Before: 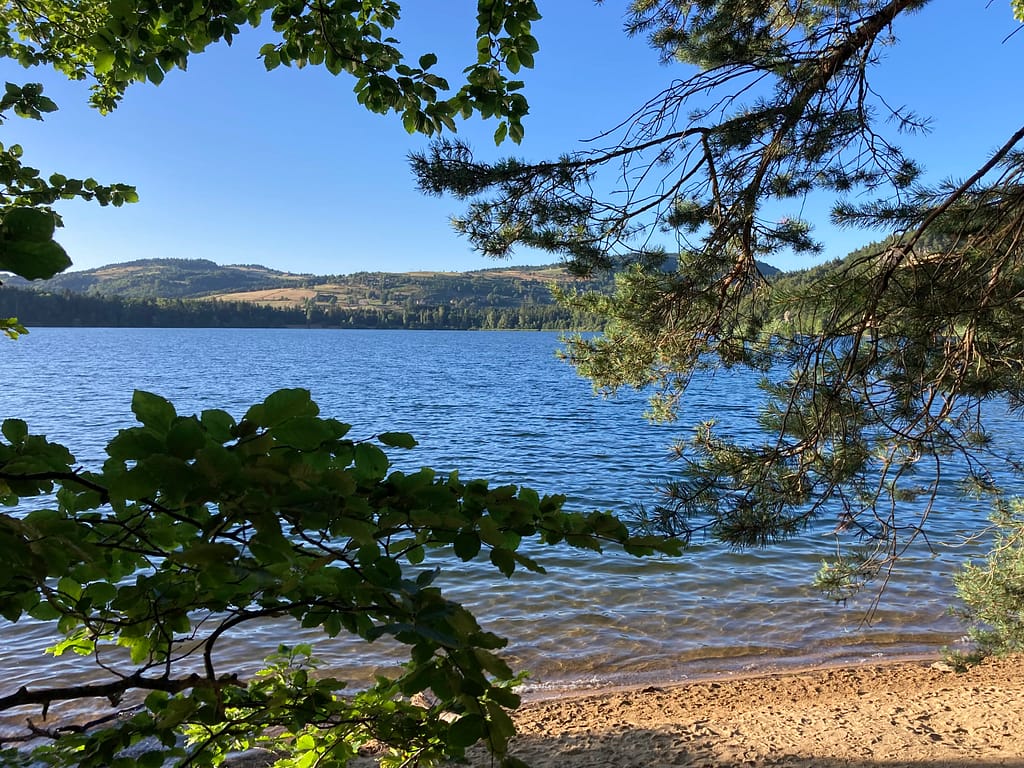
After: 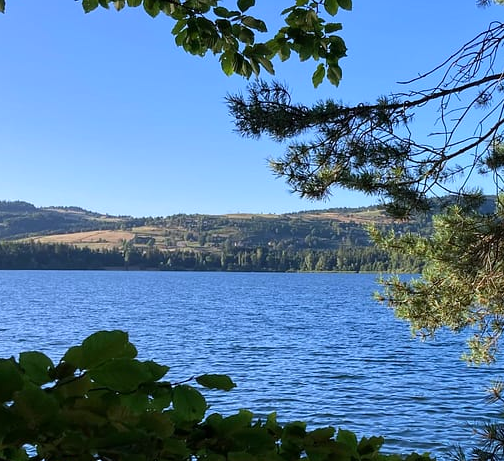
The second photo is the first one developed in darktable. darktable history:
white balance: red 0.984, blue 1.059
crop: left 17.835%, top 7.675%, right 32.881%, bottom 32.213%
